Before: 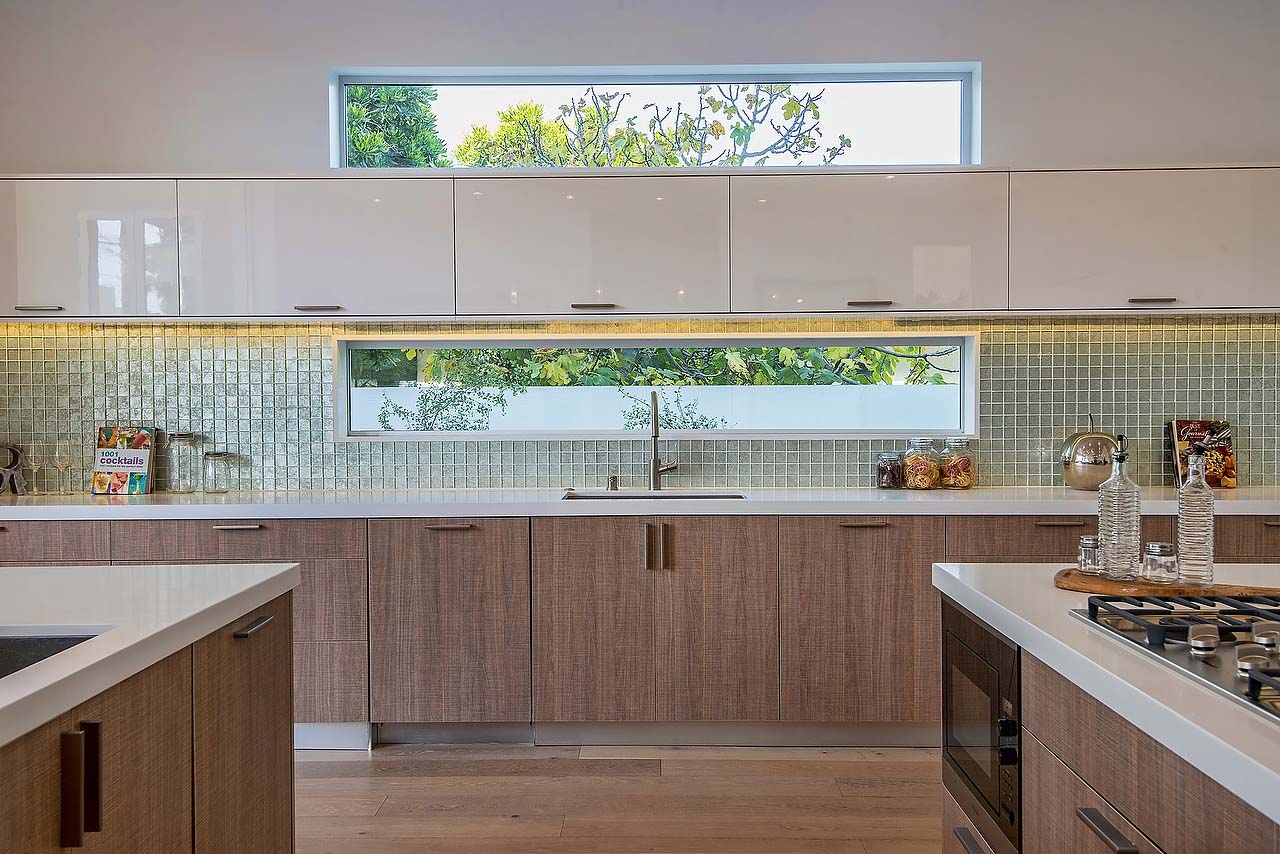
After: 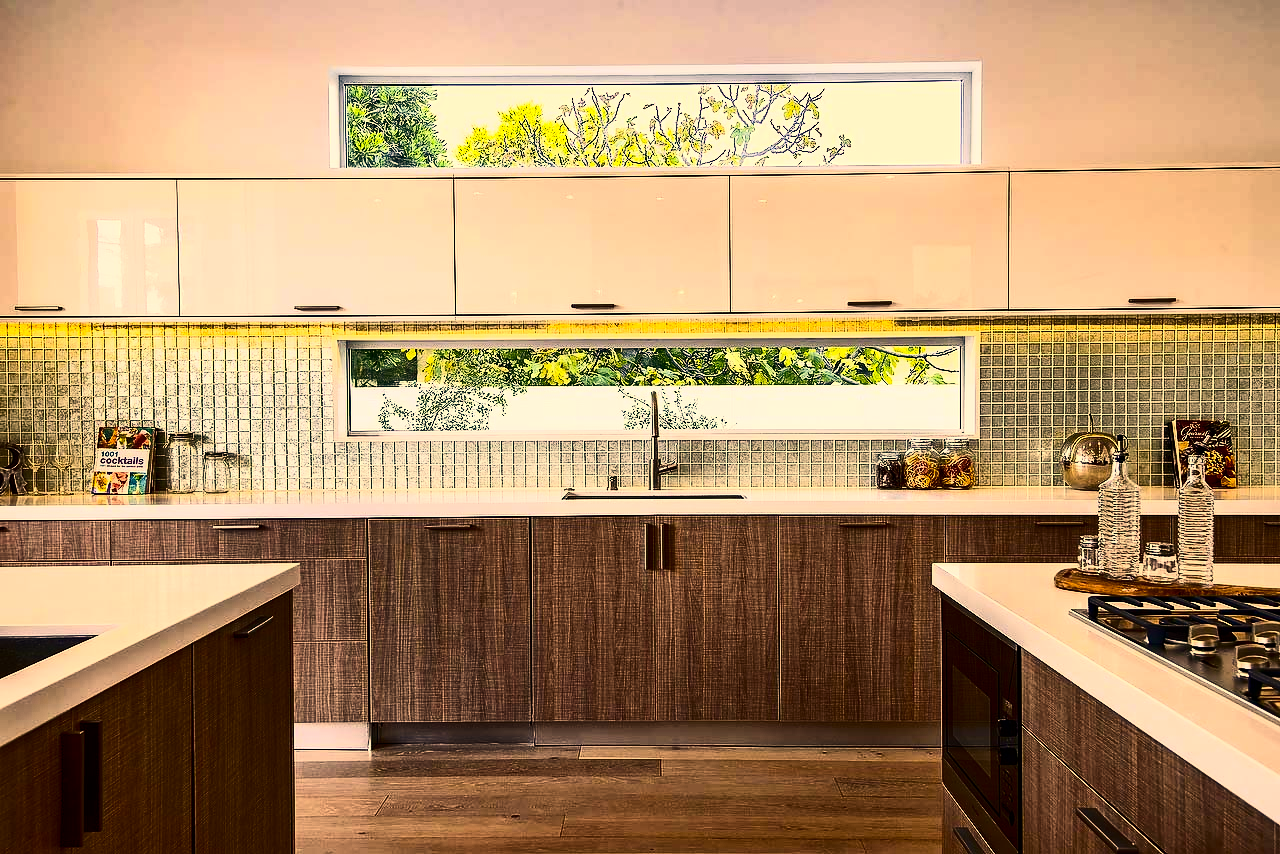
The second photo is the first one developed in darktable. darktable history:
color balance rgb: linear chroma grading › global chroma 8.997%, perceptual saturation grading › global saturation 25.757%, contrast 15.082%
color correction: highlights a* 14.99, highlights b* 31.04
contrast brightness saturation: contrast 0.495, saturation -0.091
